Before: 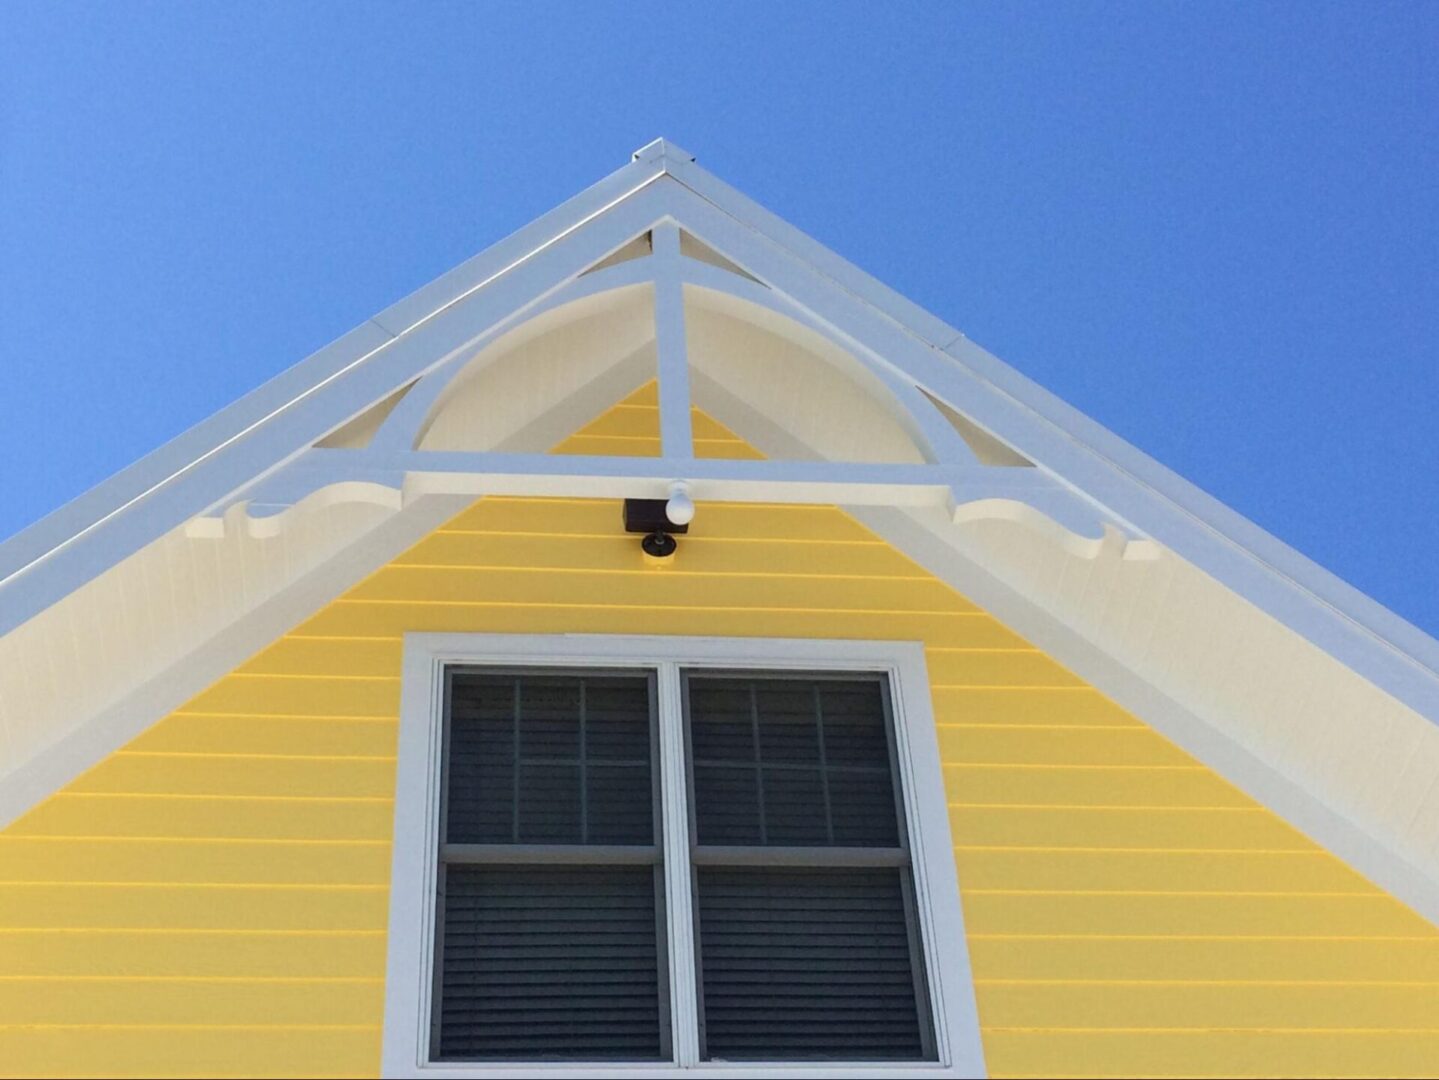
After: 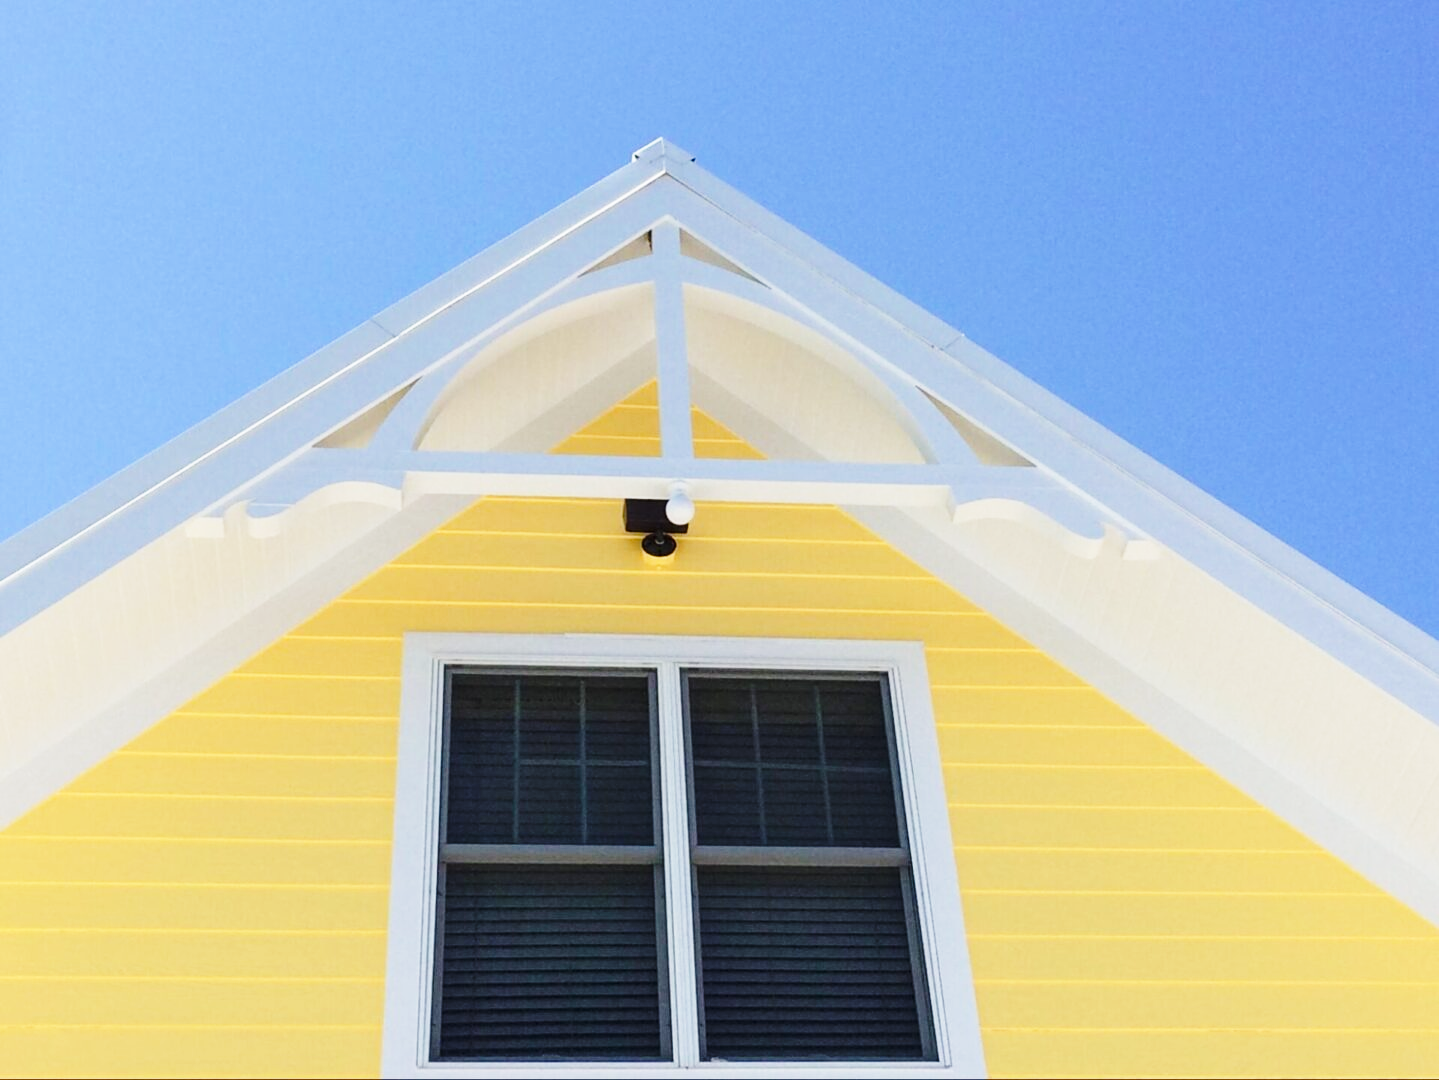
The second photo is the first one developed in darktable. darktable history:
base curve: curves: ch0 [(0, 0) (0.028, 0.03) (0.121, 0.232) (0.46, 0.748) (0.859, 0.968) (1, 1)], preserve colors none
exposure: exposure -0.153 EV, compensate highlight preservation false
sharpen: amount 0.2
